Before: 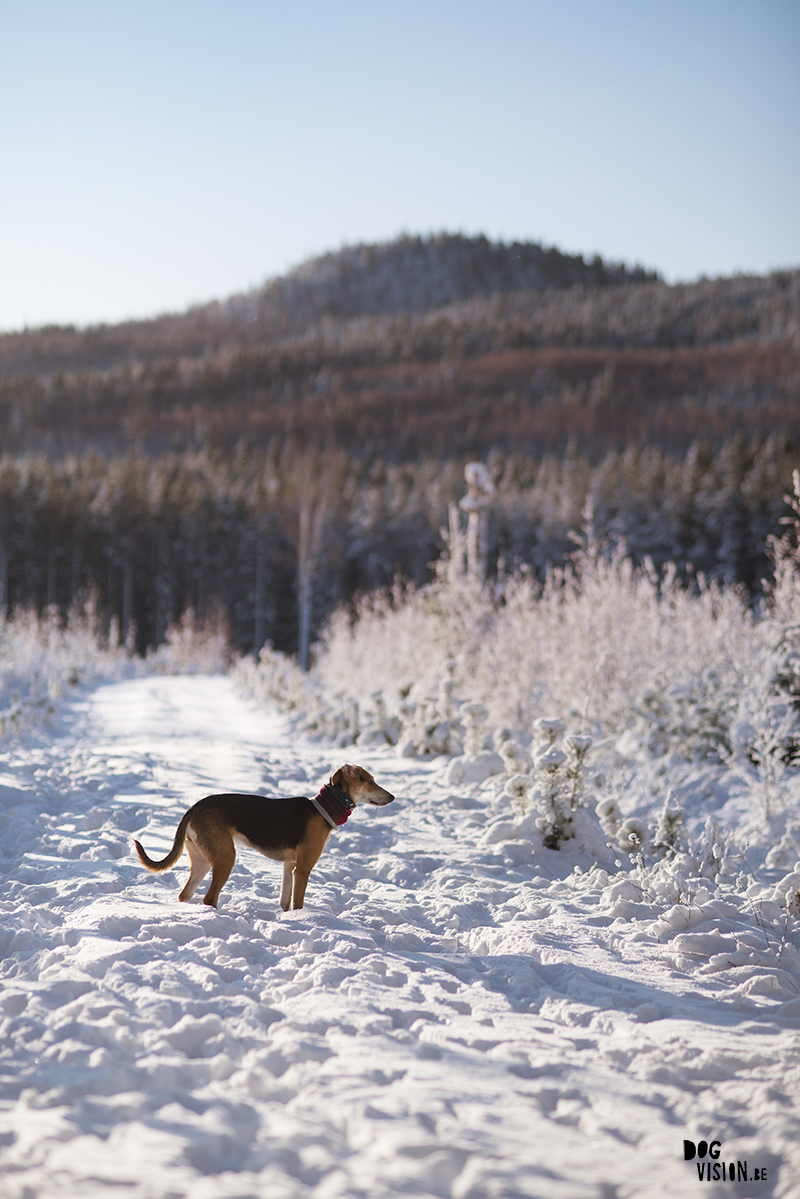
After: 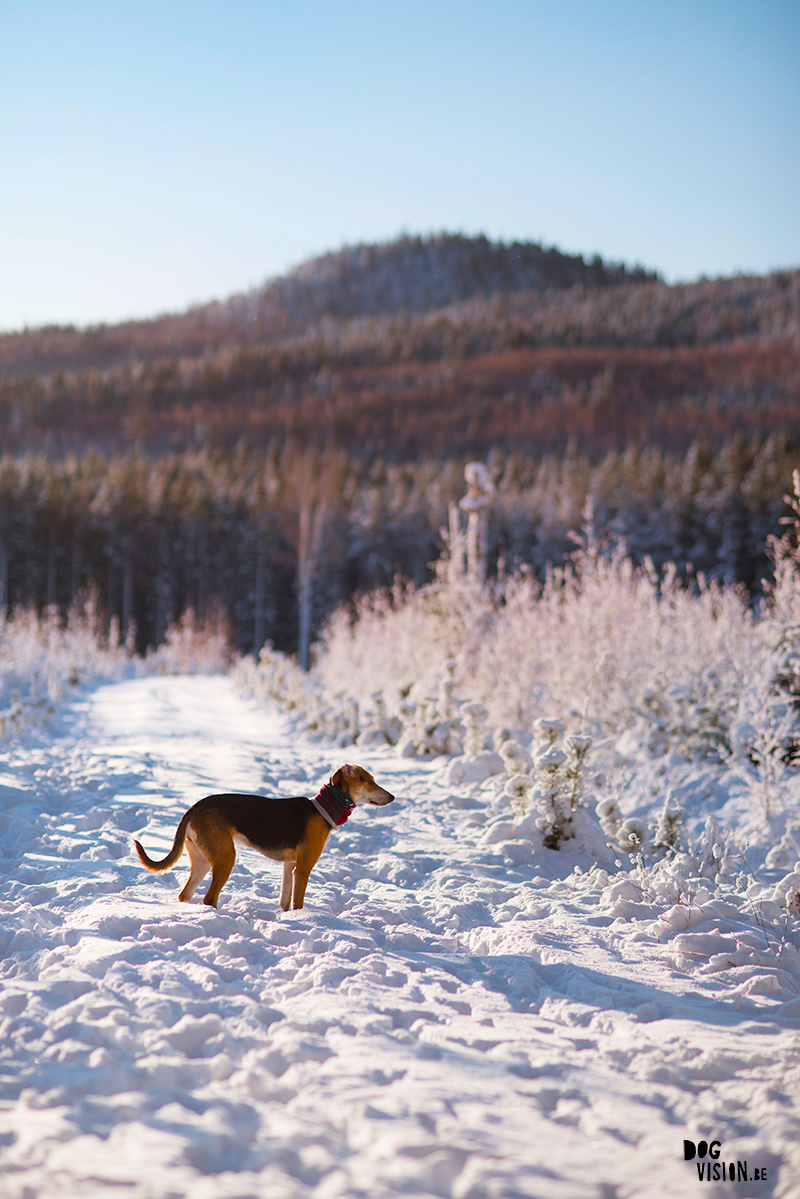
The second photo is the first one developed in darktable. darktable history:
color balance rgb: perceptual saturation grading › global saturation 31.202%, global vibrance 10.922%
